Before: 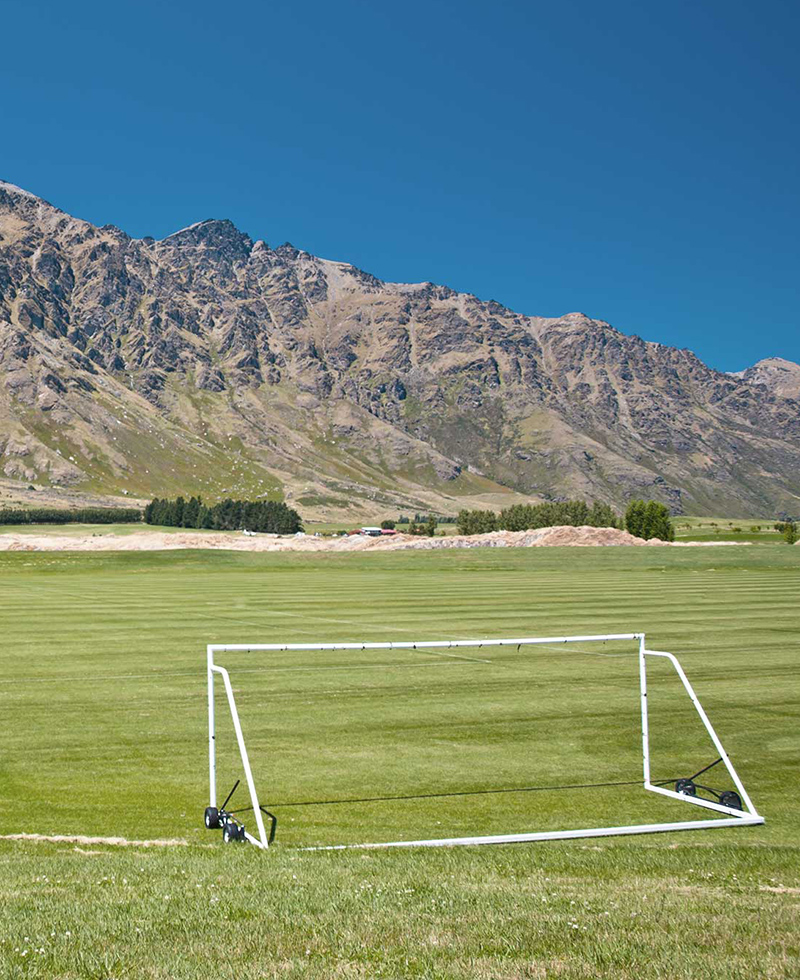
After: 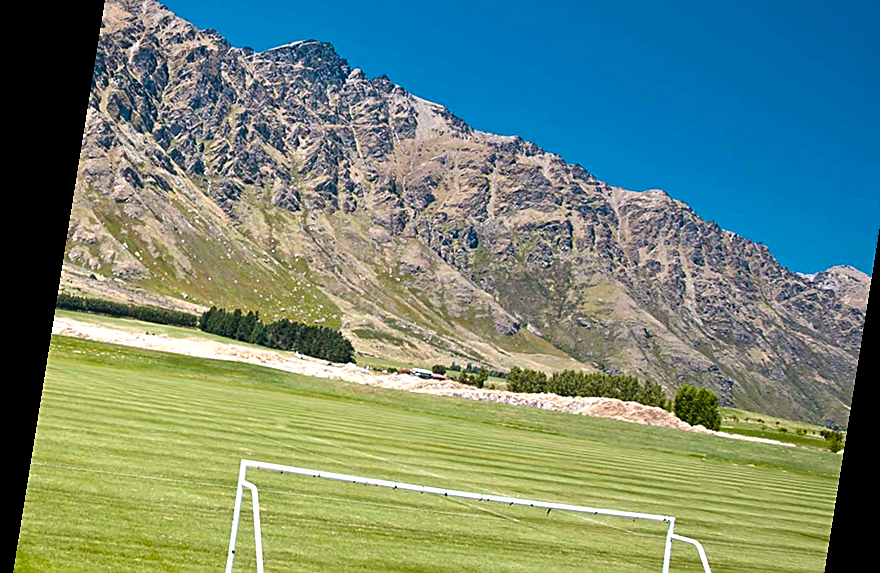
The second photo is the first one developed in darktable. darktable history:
color balance rgb: shadows lift › luminance -20%, power › hue 72.24°, highlights gain › luminance 15%, global offset › hue 171.6°, perceptual saturation grading › highlights -15%, perceptual saturation grading › shadows 25%, global vibrance 35%, contrast 10%
rotate and perspective: rotation 9.12°, automatic cropping off
crop: left 1.744%, top 19.225%, right 5.069%, bottom 28.357%
sharpen: on, module defaults
exposure: black level correction 0.001, compensate highlight preservation false
